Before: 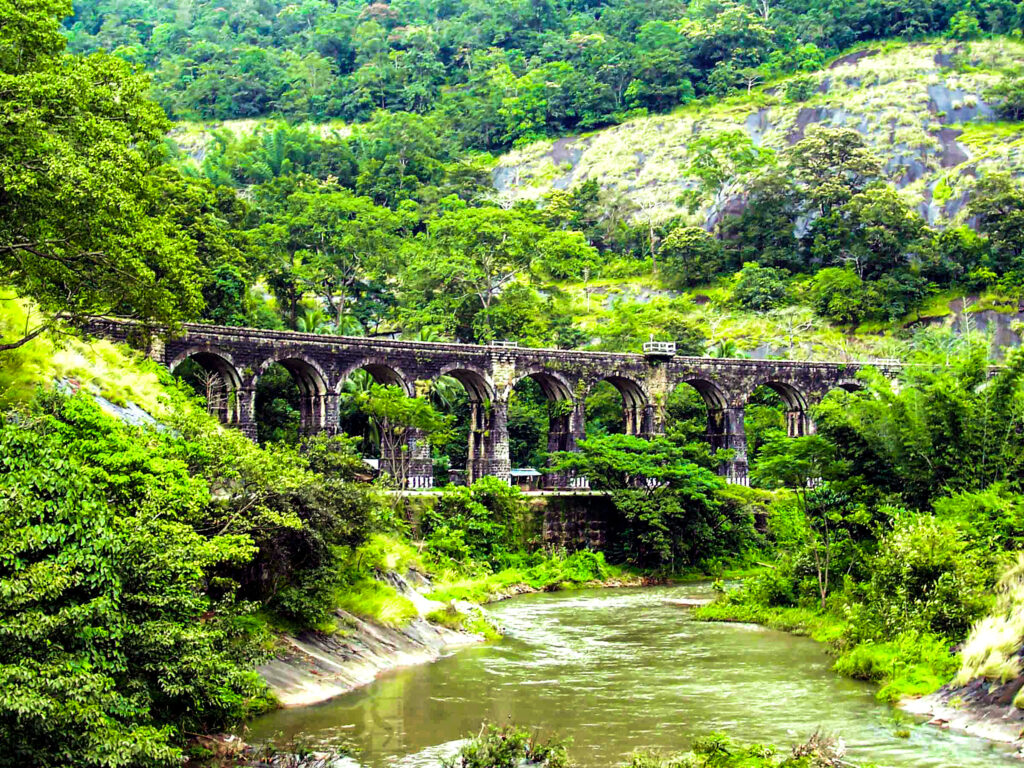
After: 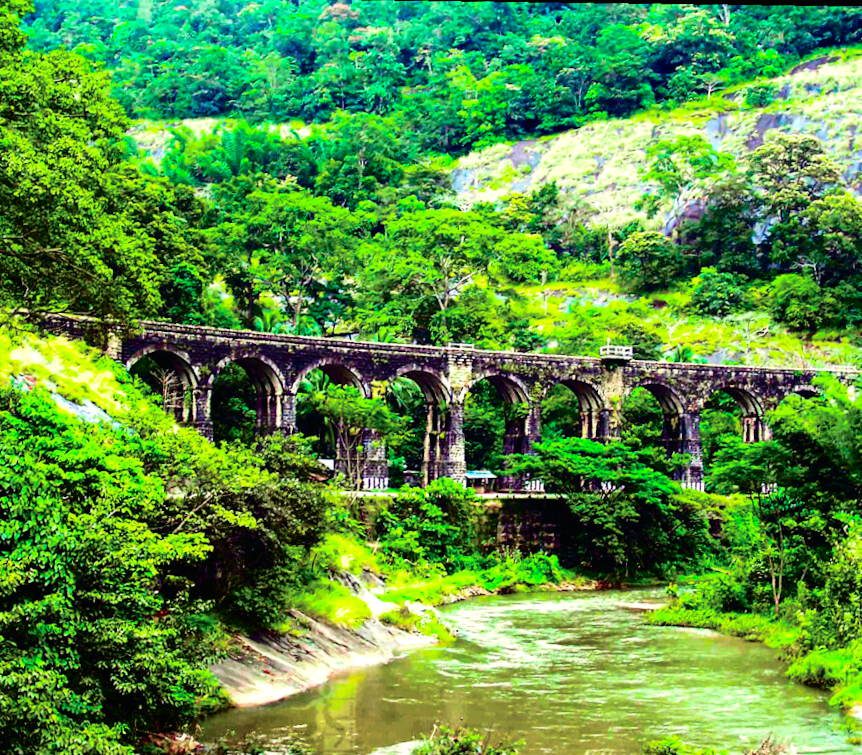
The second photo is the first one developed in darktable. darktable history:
rotate and perspective: rotation 1.72°, automatic cropping off
color balance rgb: linear chroma grading › global chroma 9%, perceptual saturation grading › global saturation 36%, perceptual saturation grading › shadows 35%, perceptual brilliance grading › global brilliance 15%, perceptual brilliance grading › shadows -35%, global vibrance 15%
tone curve: curves: ch0 [(0, 0.009) (0.105, 0.054) (0.195, 0.132) (0.289, 0.278) (0.384, 0.391) (0.513, 0.53) (0.66, 0.667) (0.895, 0.863) (1, 0.919)]; ch1 [(0, 0) (0.161, 0.092) (0.35, 0.33) (0.403, 0.395) (0.456, 0.469) (0.502, 0.499) (0.519, 0.514) (0.576, 0.584) (0.642, 0.658) (0.701, 0.742) (1, 0.942)]; ch2 [(0, 0) (0.371, 0.362) (0.437, 0.437) (0.501, 0.5) (0.53, 0.528) (0.569, 0.564) (0.619, 0.58) (0.883, 0.752) (1, 0.929)], color space Lab, independent channels, preserve colors none
crop and rotate: angle 1°, left 4.281%, top 0.642%, right 11.383%, bottom 2.486%
